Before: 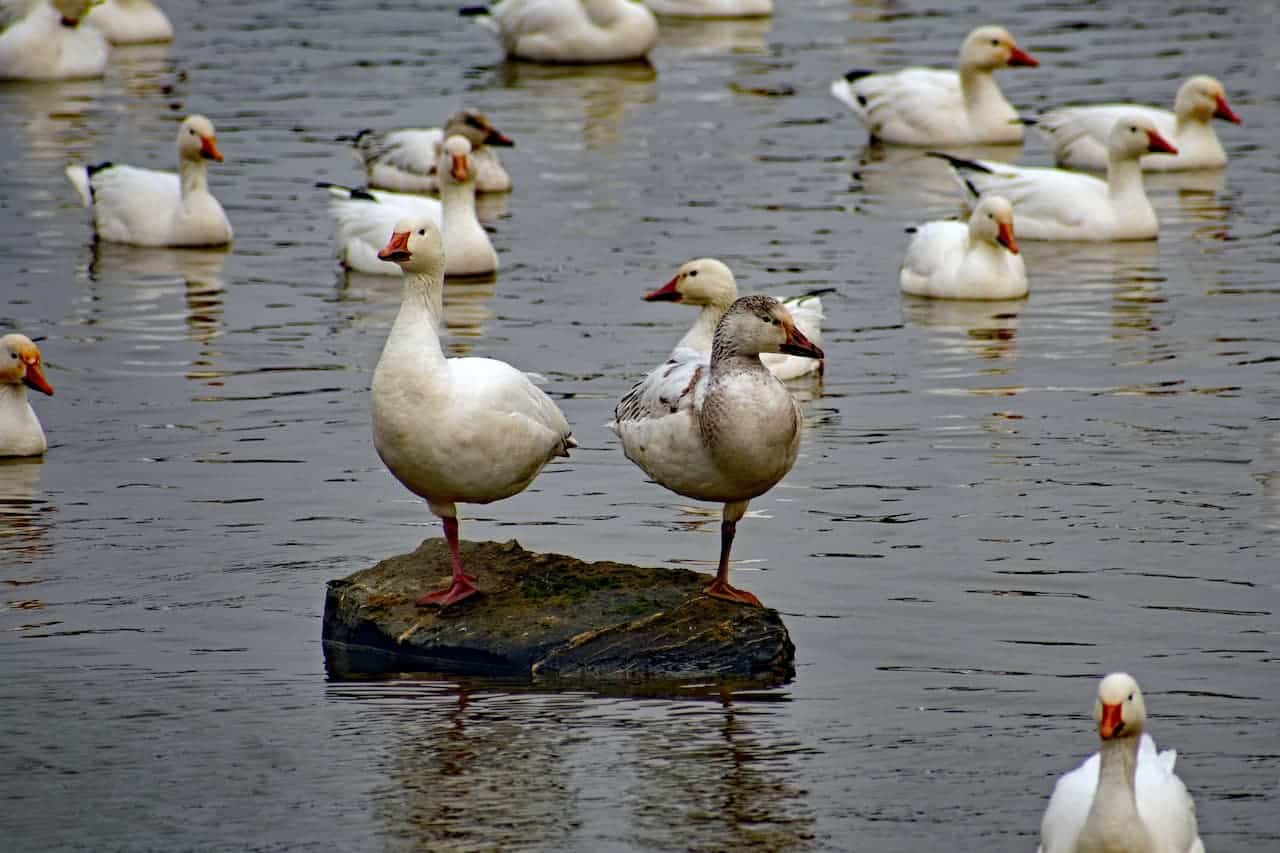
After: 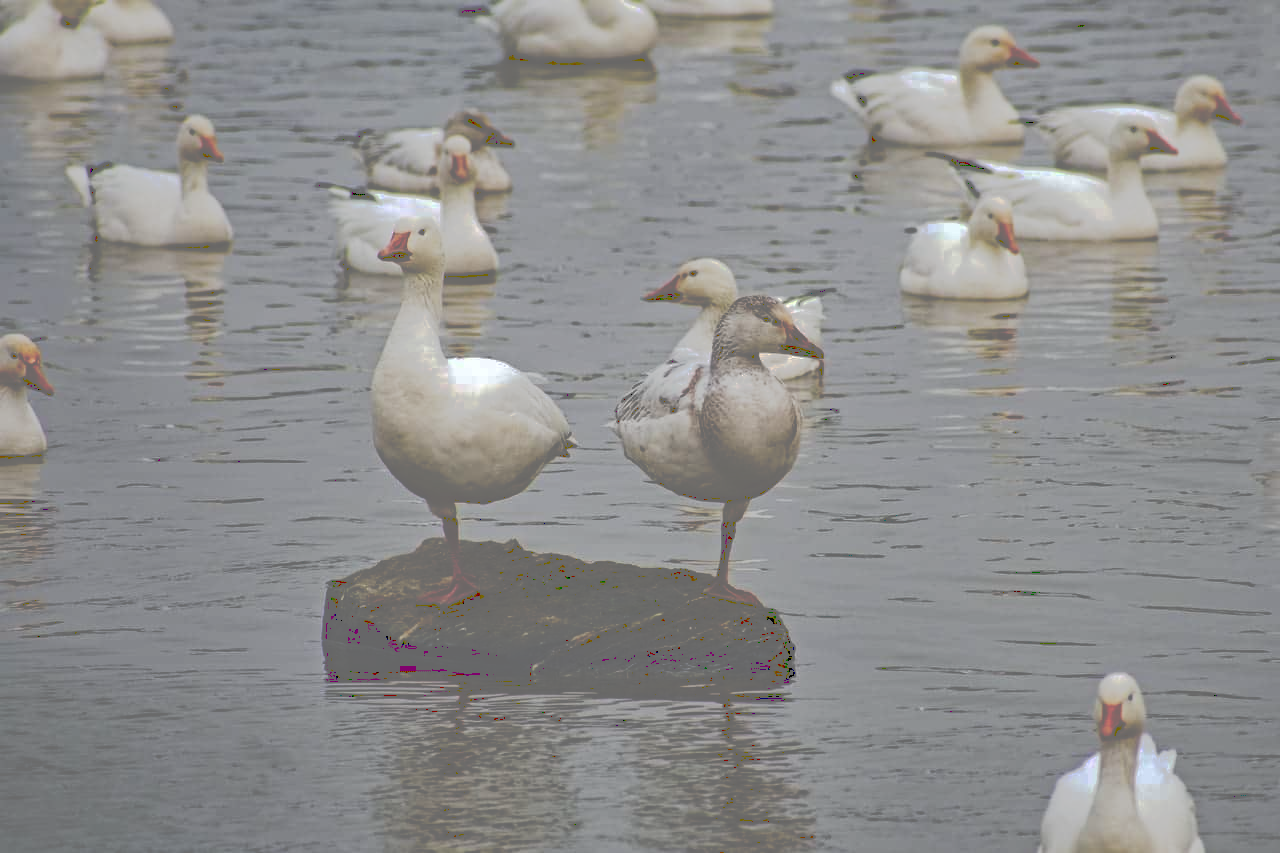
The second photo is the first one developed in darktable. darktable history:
tone curve: curves: ch0 [(0, 0) (0.003, 0.43) (0.011, 0.433) (0.025, 0.434) (0.044, 0.436) (0.069, 0.439) (0.1, 0.442) (0.136, 0.446) (0.177, 0.449) (0.224, 0.454) (0.277, 0.462) (0.335, 0.488) (0.399, 0.524) (0.468, 0.566) (0.543, 0.615) (0.623, 0.666) (0.709, 0.718) (0.801, 0.761) (0.898, 0.801) (1, 1)], preserve colors none
